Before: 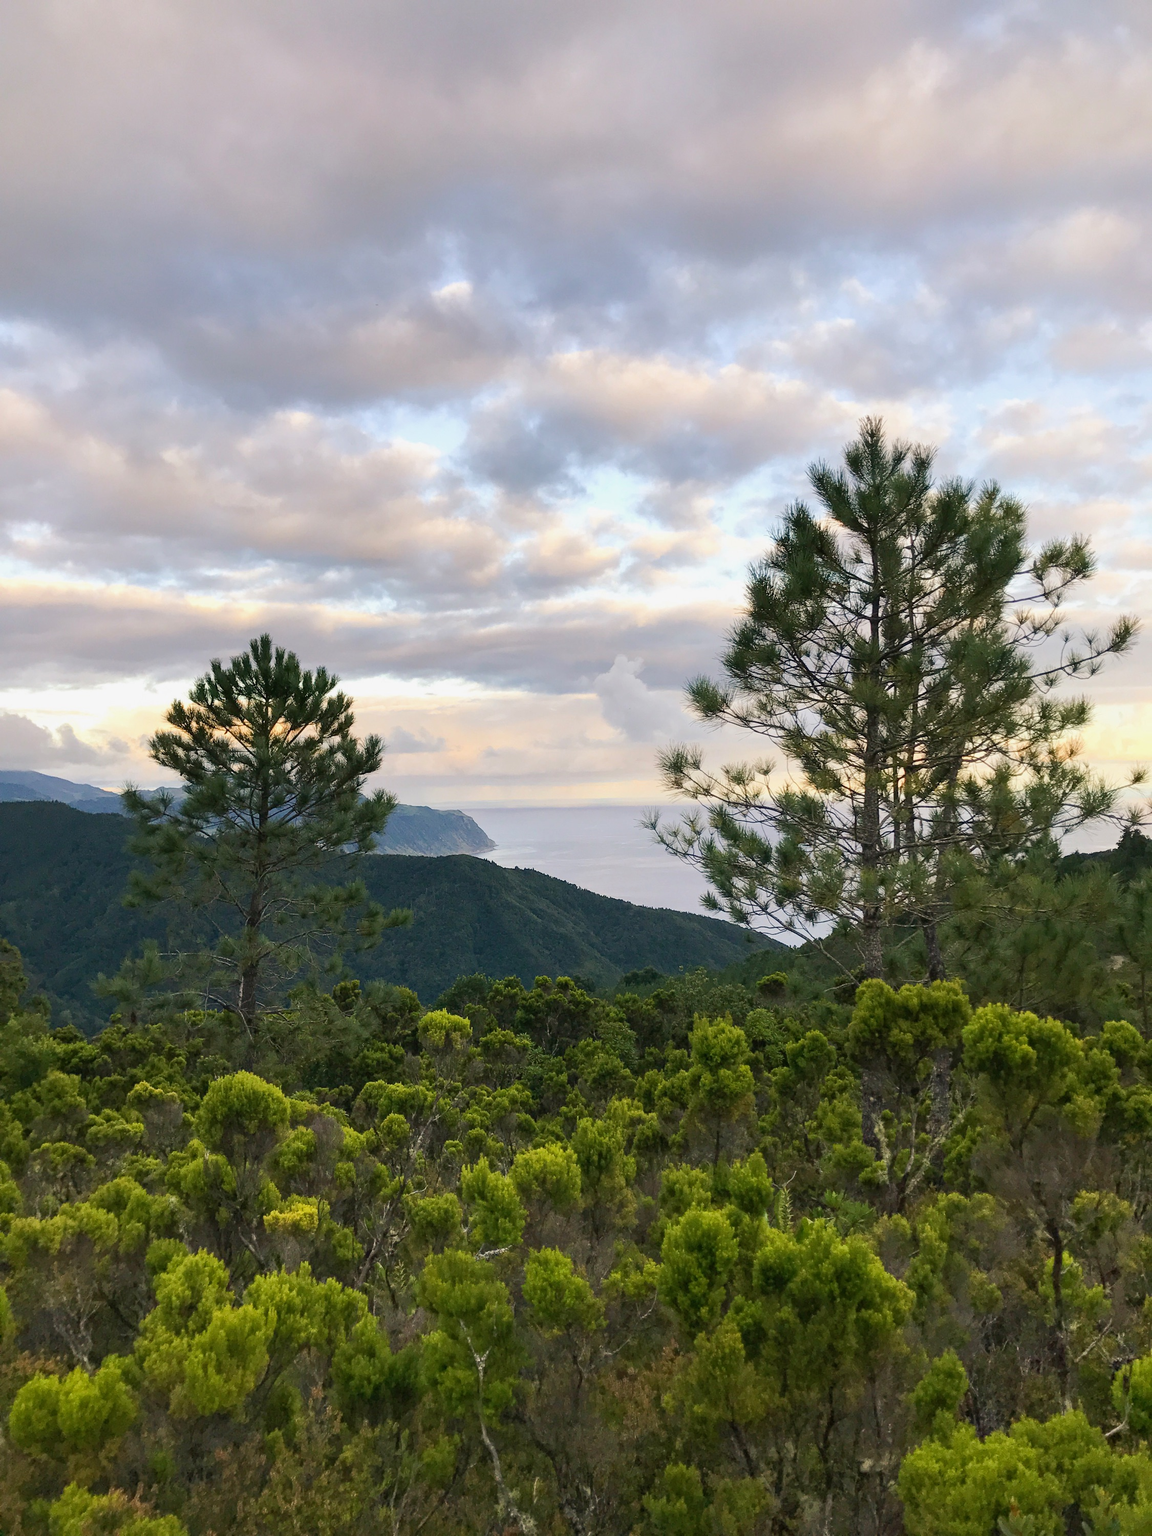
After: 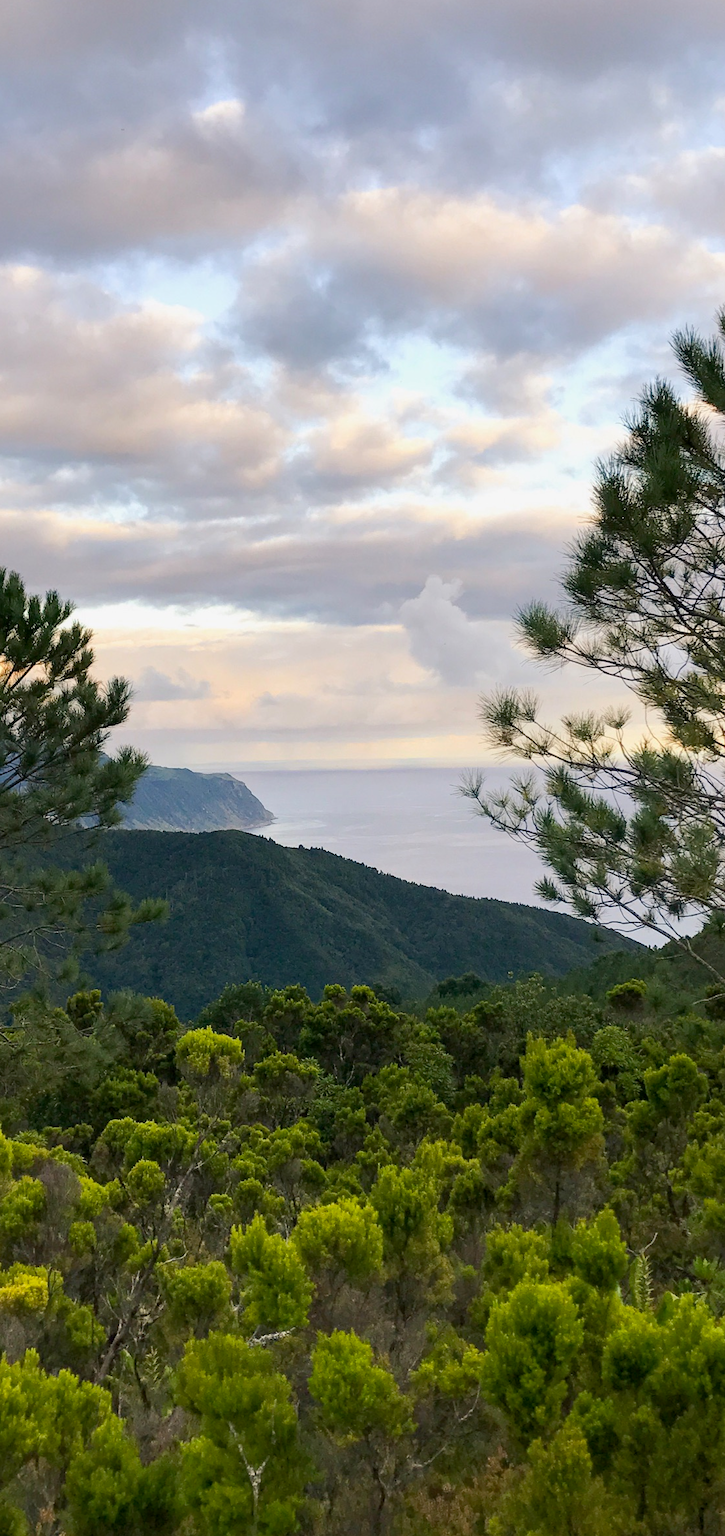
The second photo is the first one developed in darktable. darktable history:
color balance rgb: global vibrance 6.81%, saturation formula JzAzBz (2021)
crop and rotate: angle 0.02°, left 24.353%, top 13.219%, right 26.156%, bottom 8.224%
